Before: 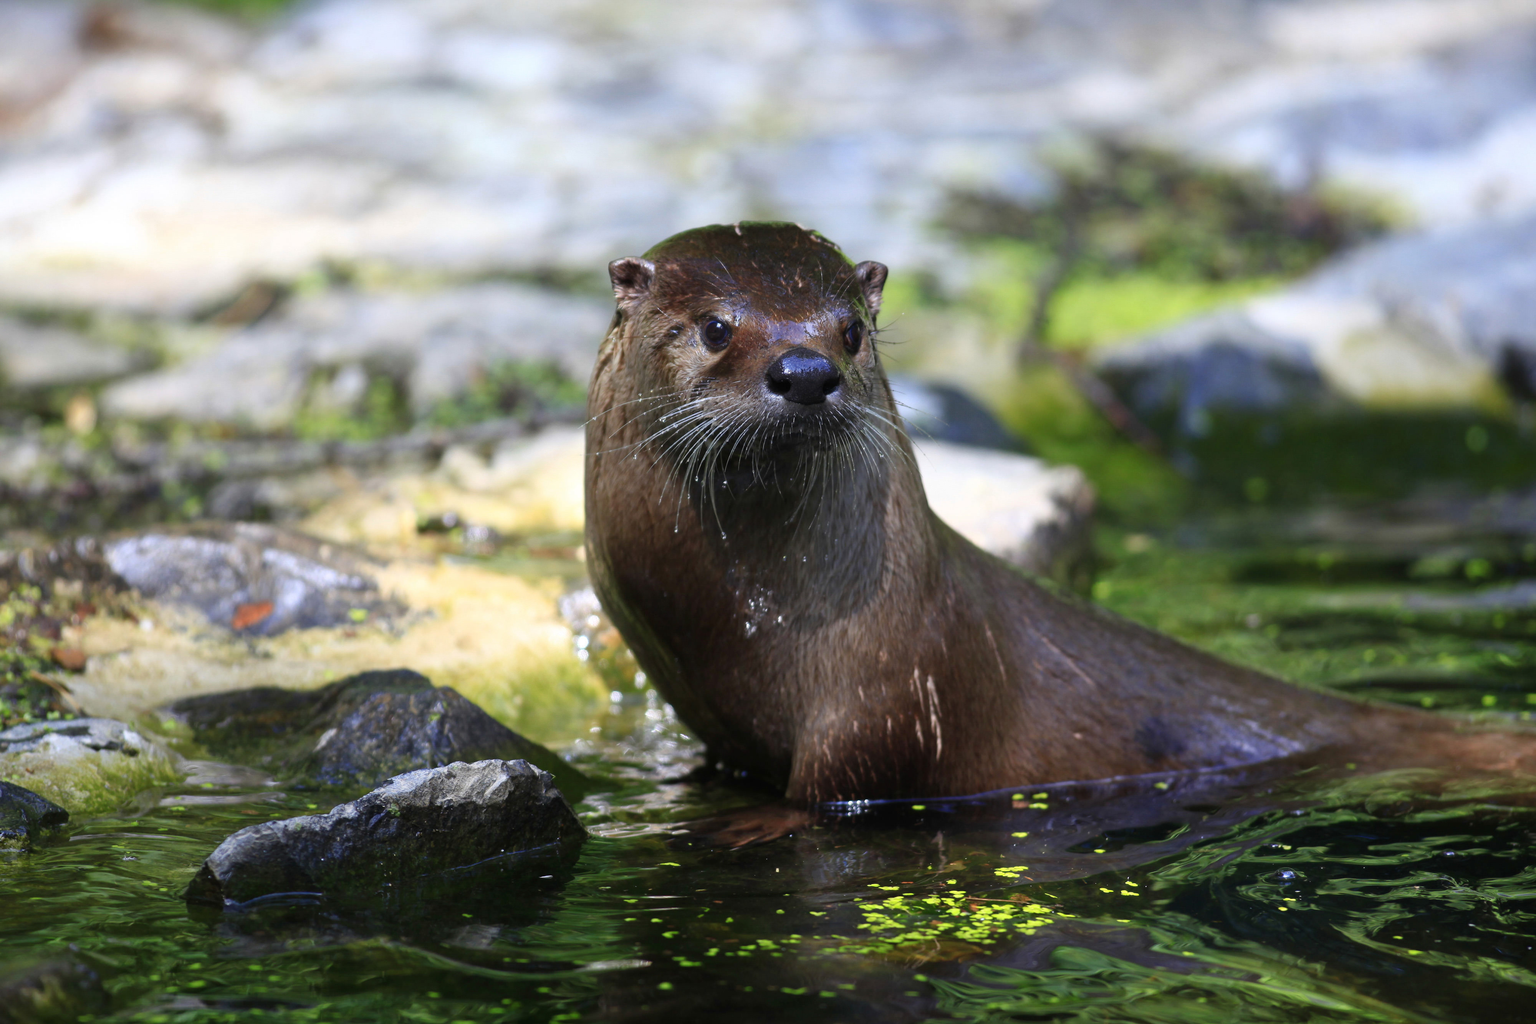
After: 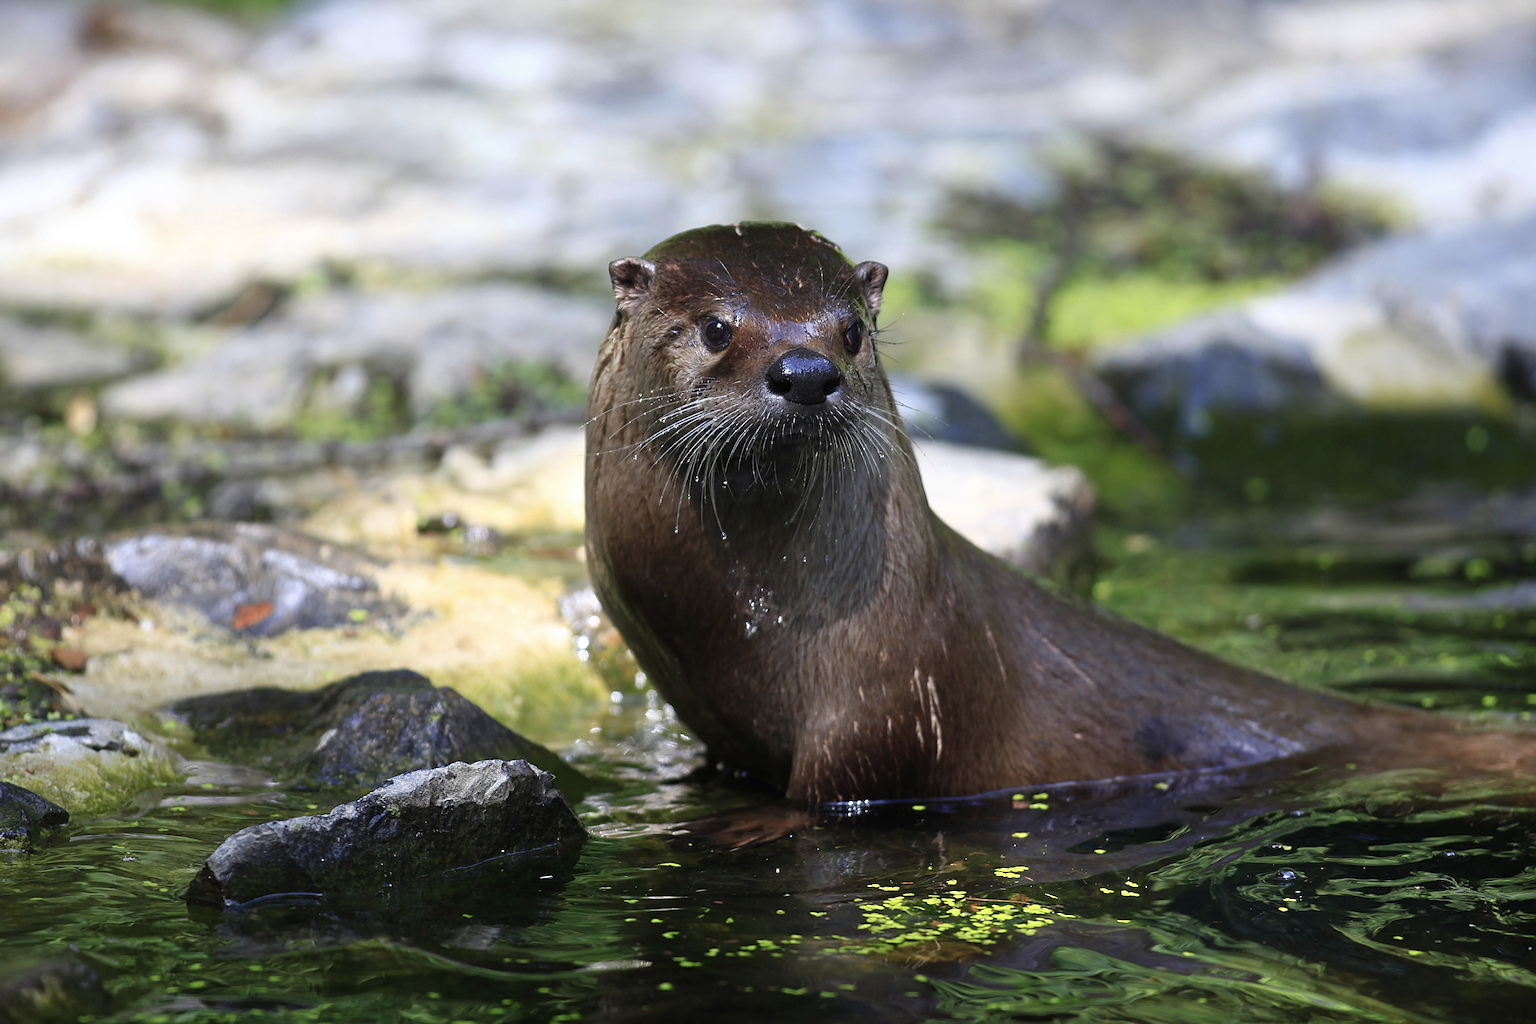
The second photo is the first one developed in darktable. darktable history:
color contrast: green-magenta contrast 0.84, blue-yellow contrast 0.86
sharpen: radius 2.543, amount 0.636
